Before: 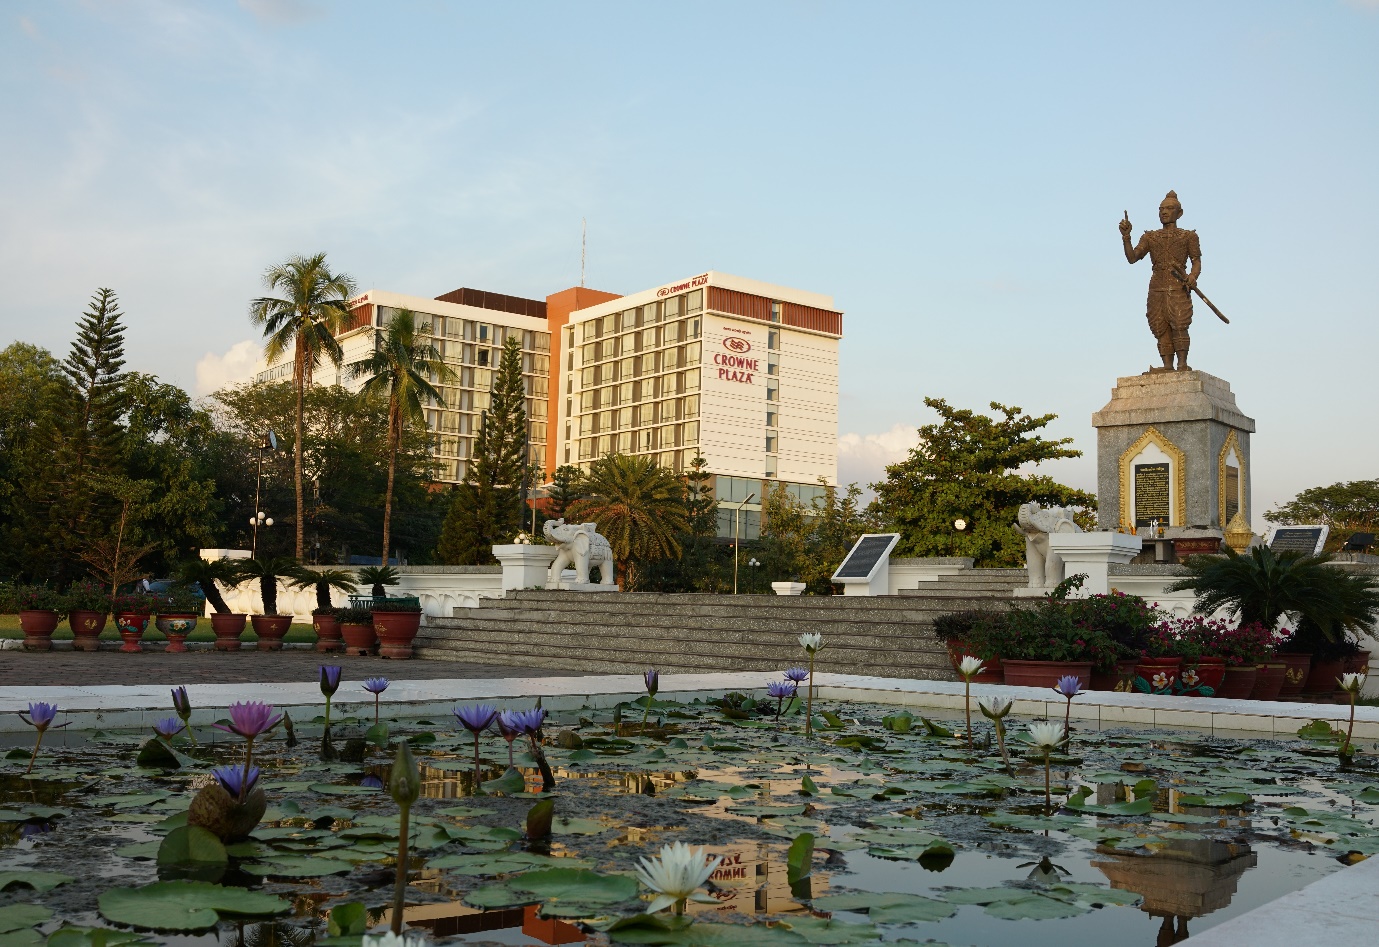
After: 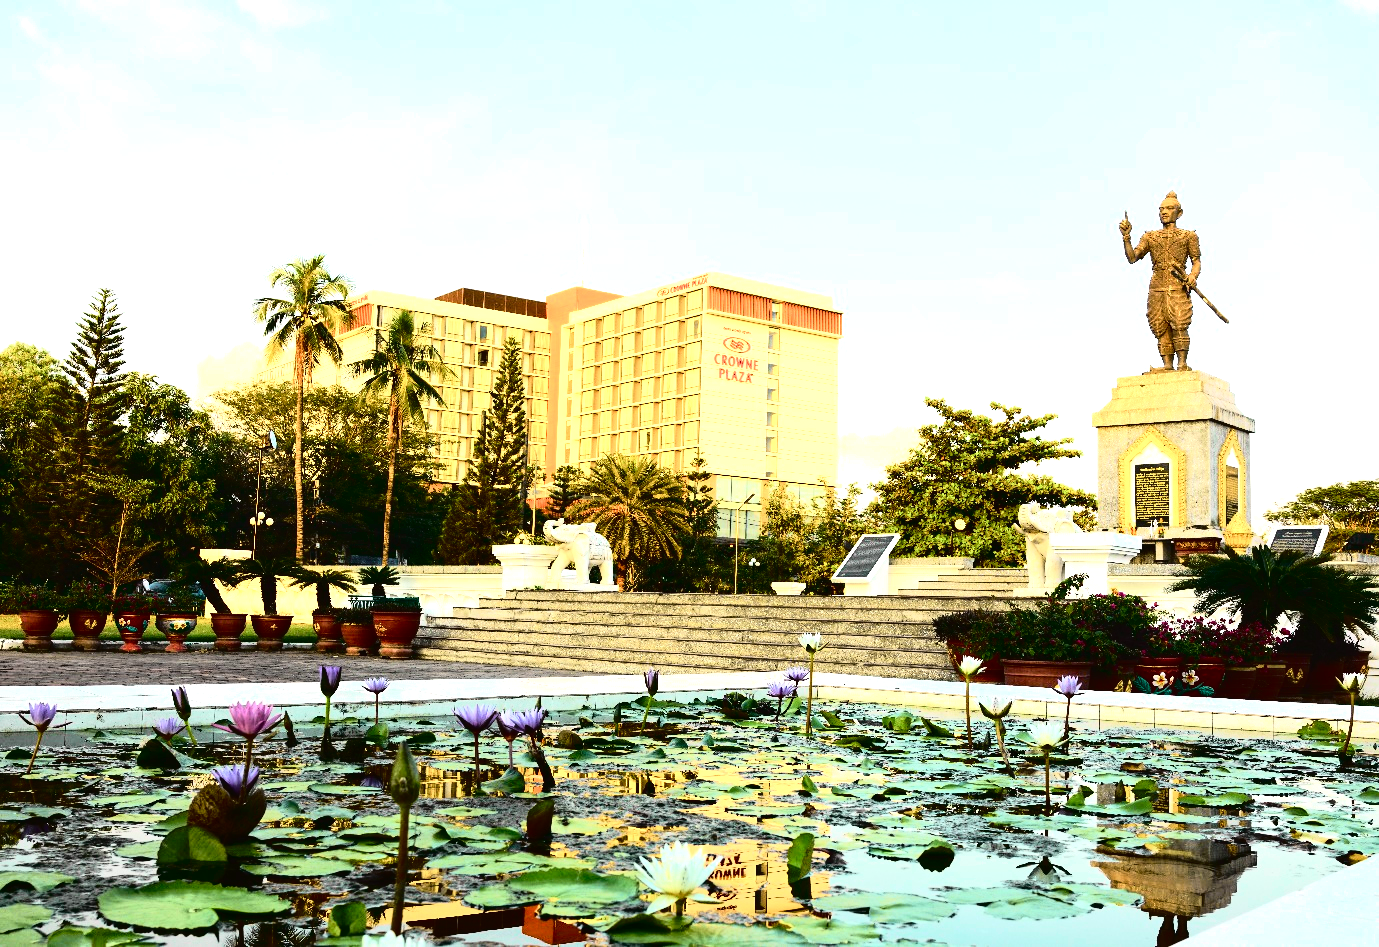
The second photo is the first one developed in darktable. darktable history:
tone equalizer: -8 EV -0.75 EV, -7 EV -0.7 EV, -6 EV -0.6 EV, -5 EV -0.4 EV, -3 EV 0.4 EV, -2 EV 0.6 EV, -1 EV 0.7 EV, +0 EV 0.75 EV, edges refinement/feathering 500, mask exposure compensation -1.57 EV, preserve details no
tone curve: curves: ch0 [(0, 0.022) (0.177, 0.086) (0.392, 0.438) (0.704, 0.844) (0.858, 0.938) (1, 0.981)]; ch1 [(0, 0) (0.402, 0.36) (0.476, 0.456) (0.498, 0.501) (0.518, 0.521) (0.58, 0.598) (0.619, 0.65) (0.692, 0.737) (1, 1)]; ch2 [(0, 0) (0.415, 0.438) (0.483, 0.499) (0.503, 0.507) (0.526, 0.537) (0.563, 0.624) (0.626, 0.714) (0.699, 0.753) (0.997, 0.858)], color space Lab, independent channels
contrast equalizer: y [[0.509, 0.517, 0.523, 0.523, 0.517, 0.509], [0.5 ×6], [0.5 ×6], [0 ×6], [0 ×6]]
exposure: exposure 1.25 EV, compensate exposure bias true, compensate highlight preservation false
